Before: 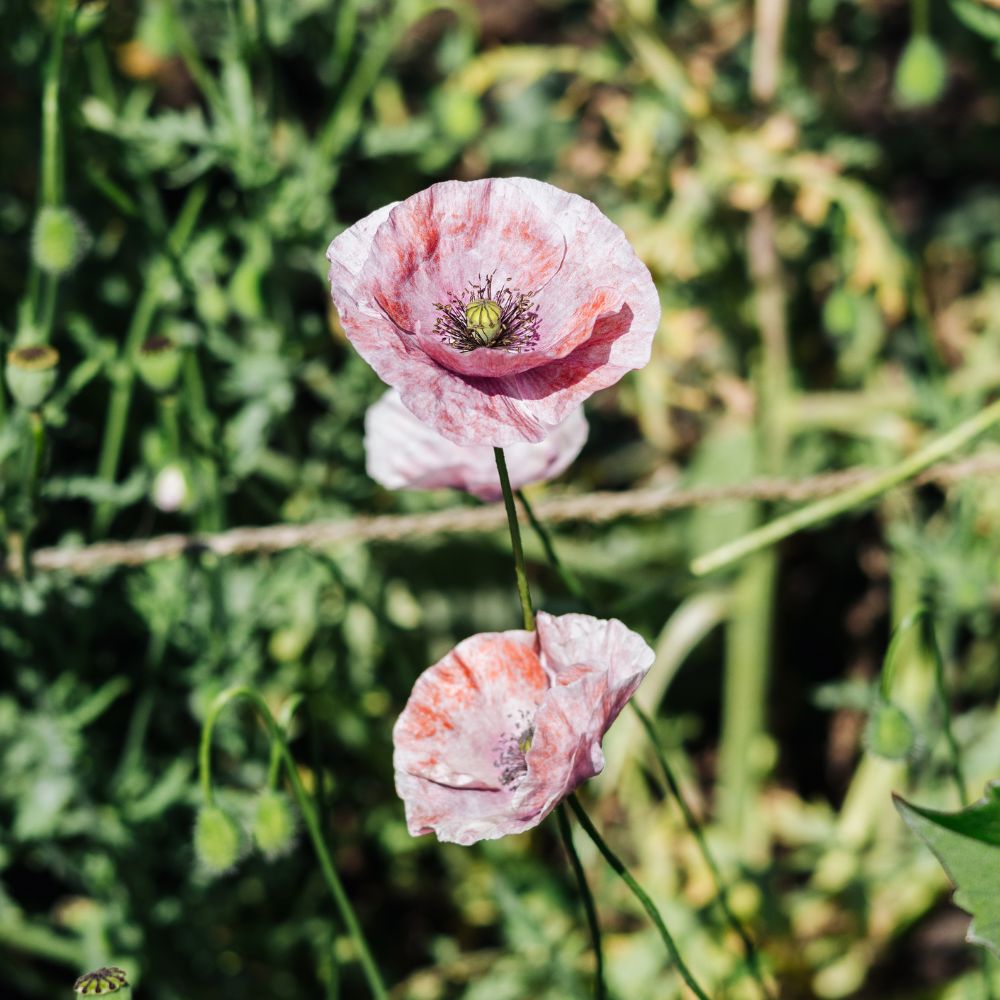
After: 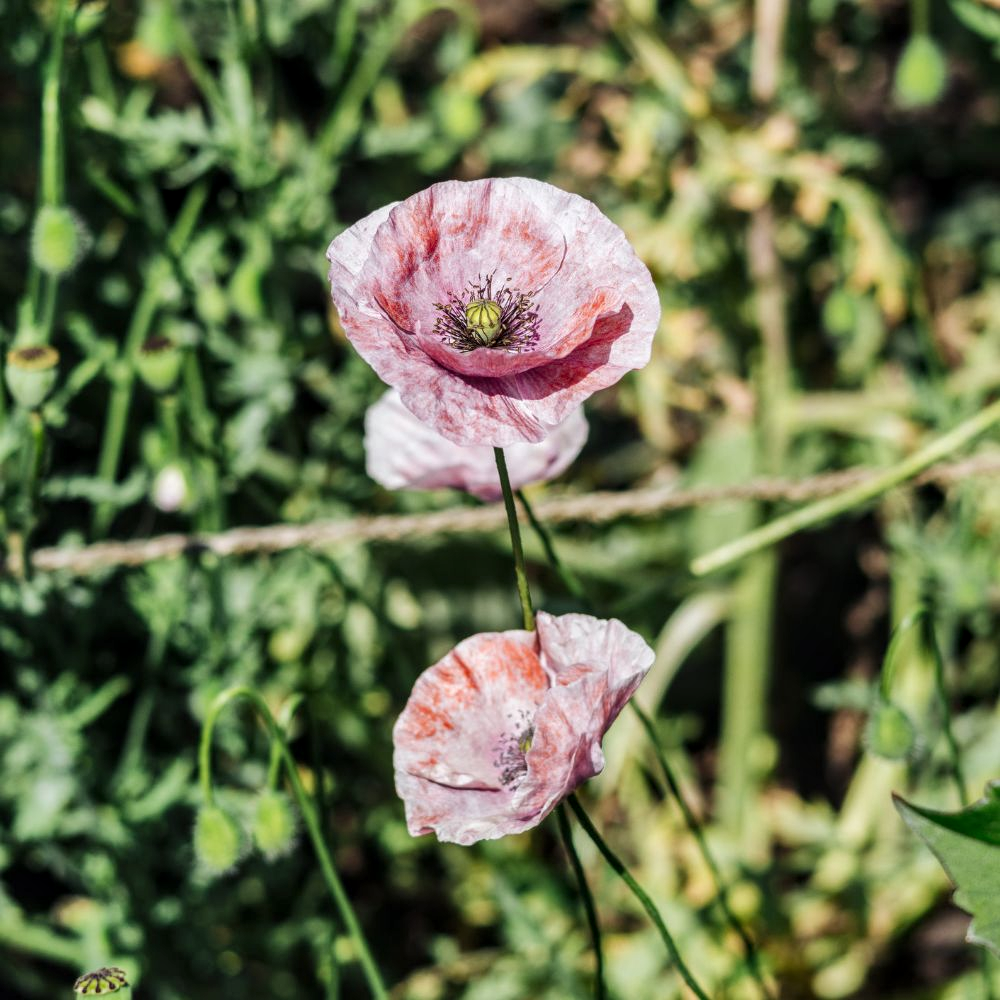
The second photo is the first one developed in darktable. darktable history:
local contrast: on, module defaults
shadows and highlights: low approximation 0.01, soften with gaussian
